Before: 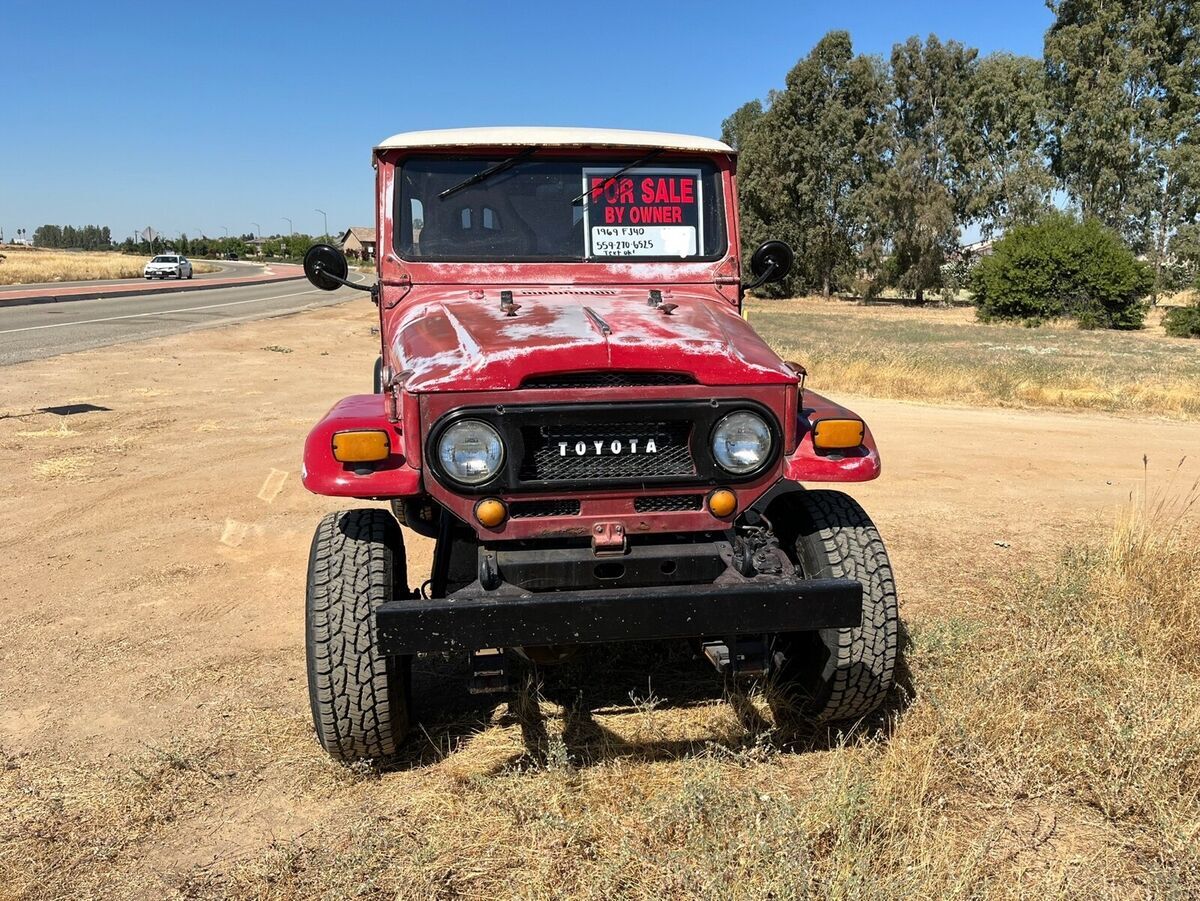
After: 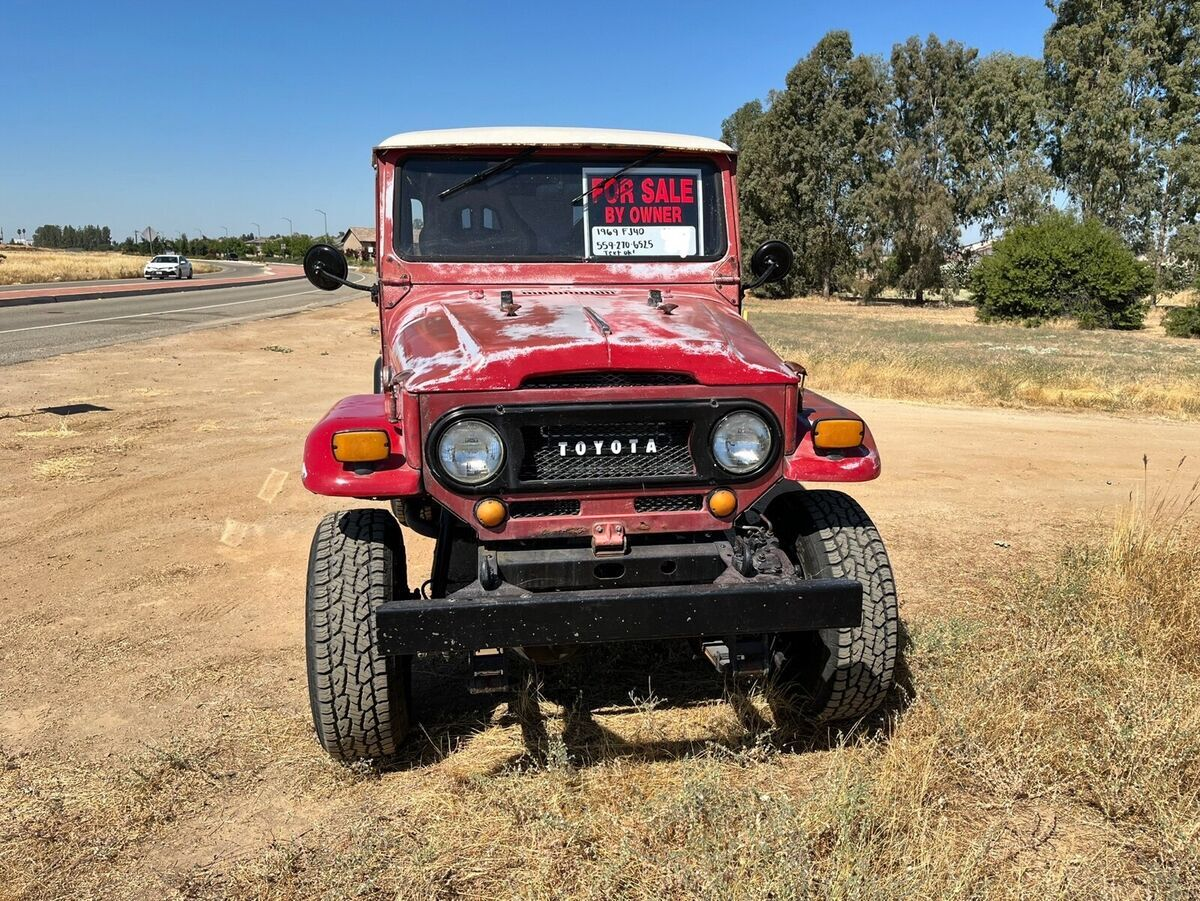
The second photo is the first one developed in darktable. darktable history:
shadows and highlights: shadows 52.7, soften with gaussian
